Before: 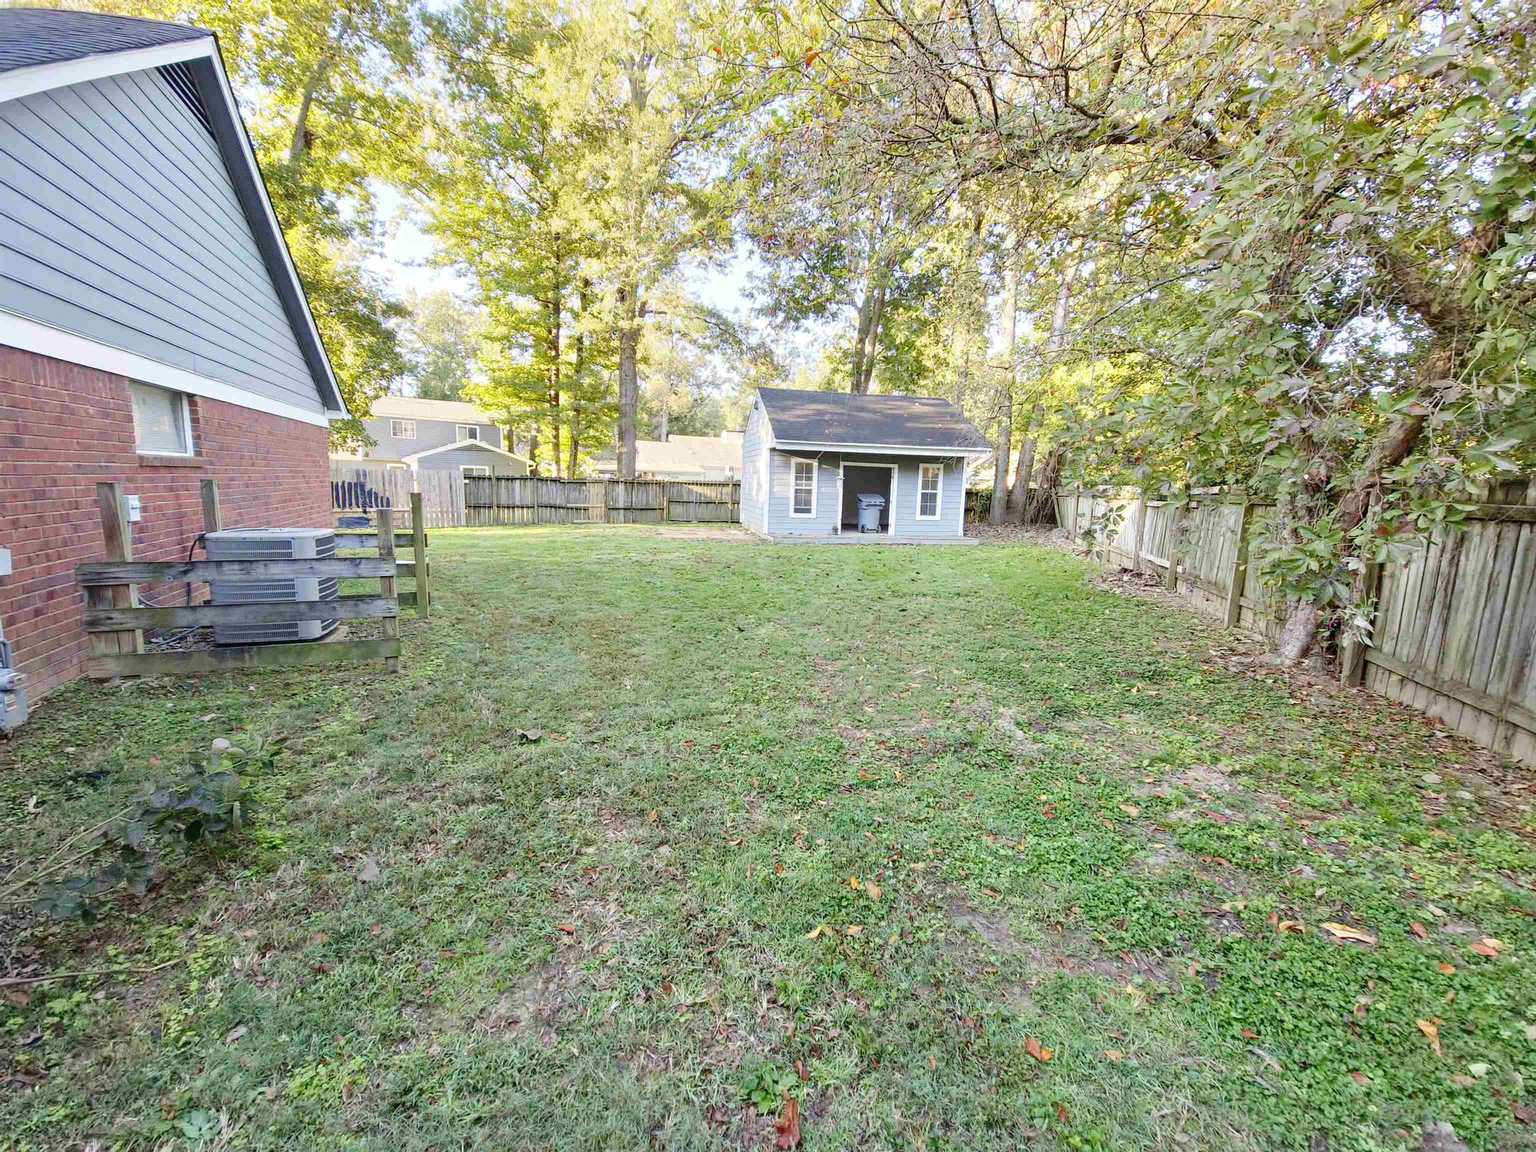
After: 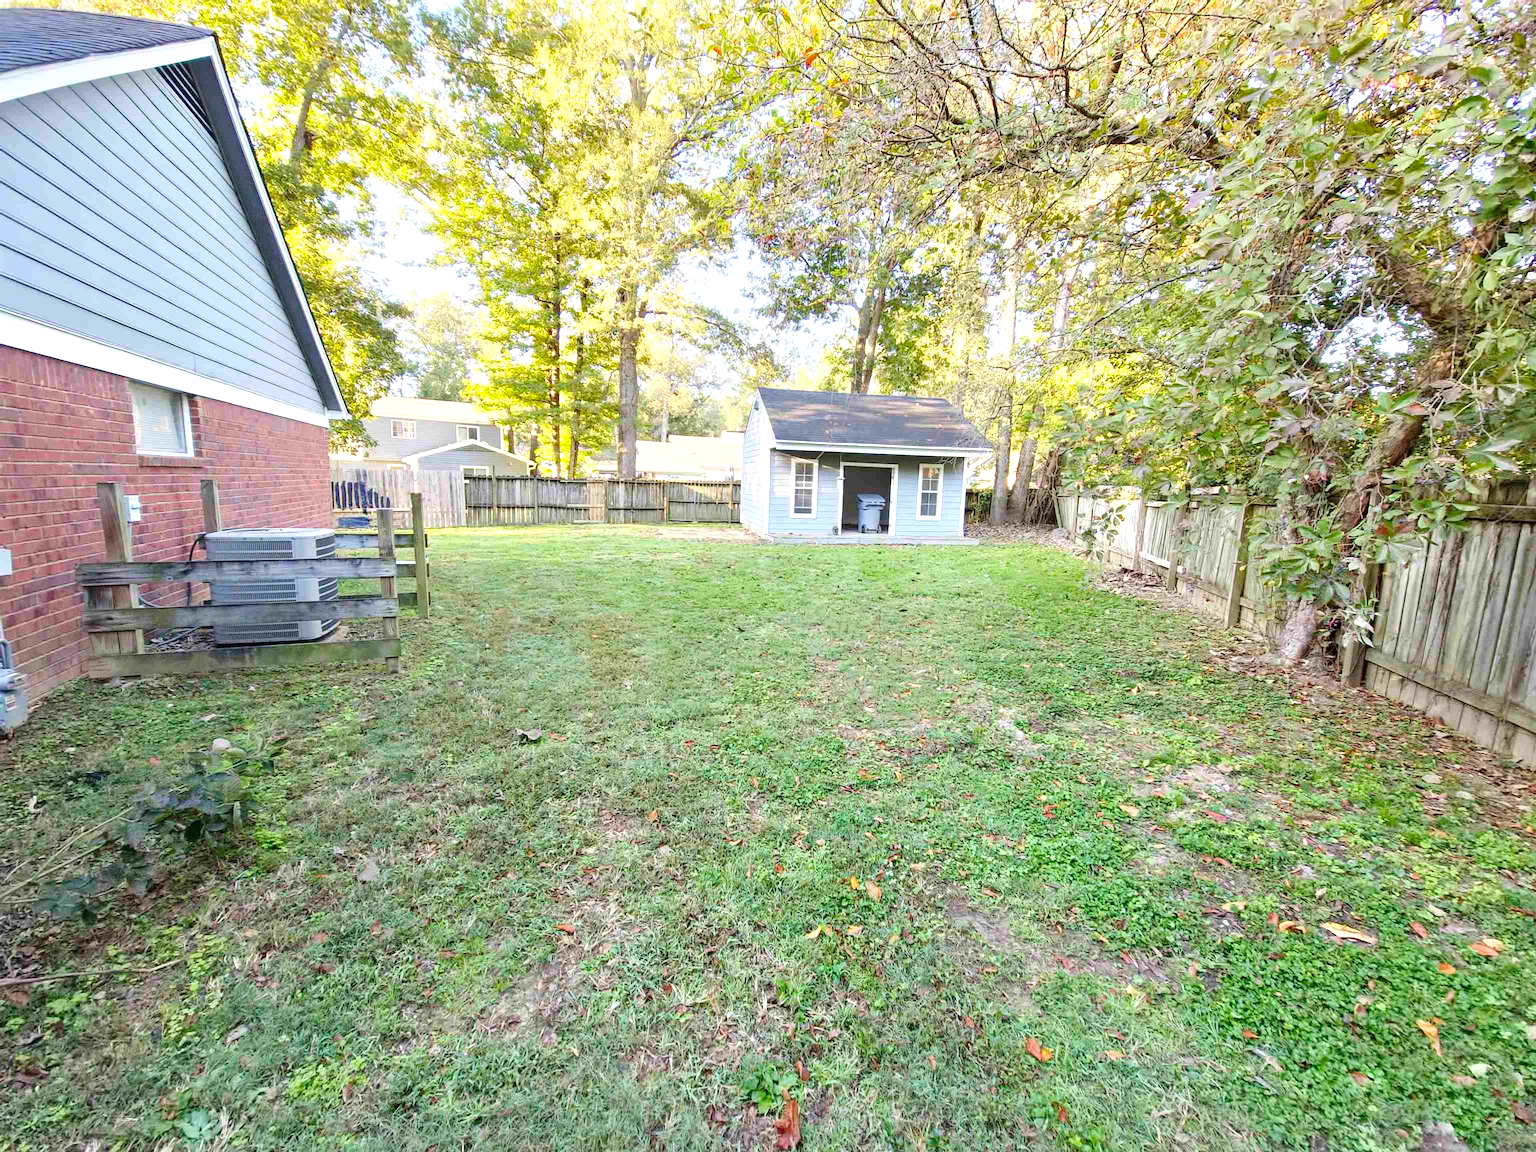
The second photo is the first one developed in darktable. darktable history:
tone equalizer: -8 EV -0.447 EV, -7 EV -0.386 EV, -6 EV -0.304 EV, -5 EV -0.225 EV, -3 EV 0.229 EV, -2 EV 0.308 EV, -1 EV 0.391 EV, +0 EV 0.408 EV
